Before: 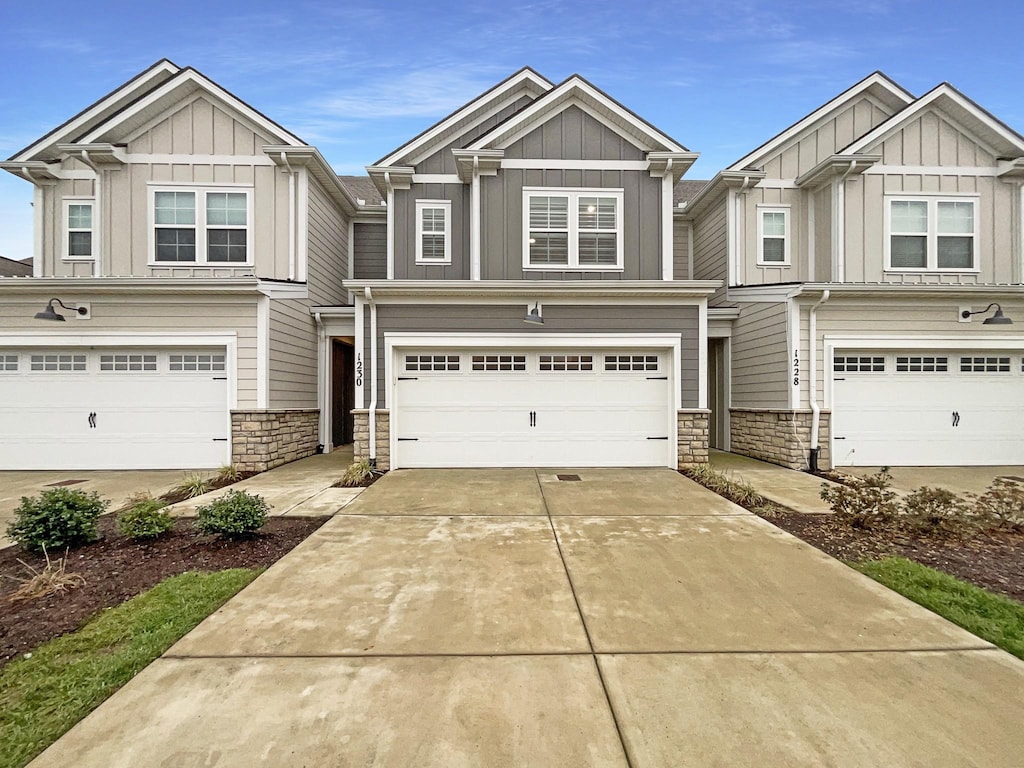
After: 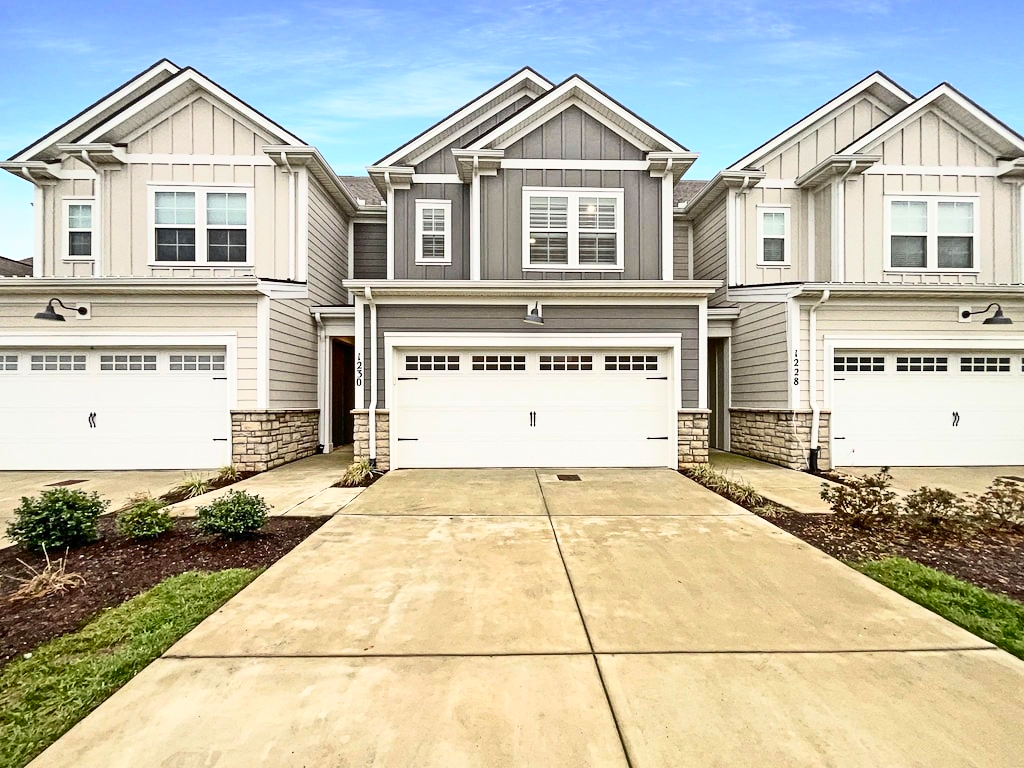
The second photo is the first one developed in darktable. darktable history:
contrast brightness saturation: contrast 0.396, brightness 0.103, saturation 0.21
